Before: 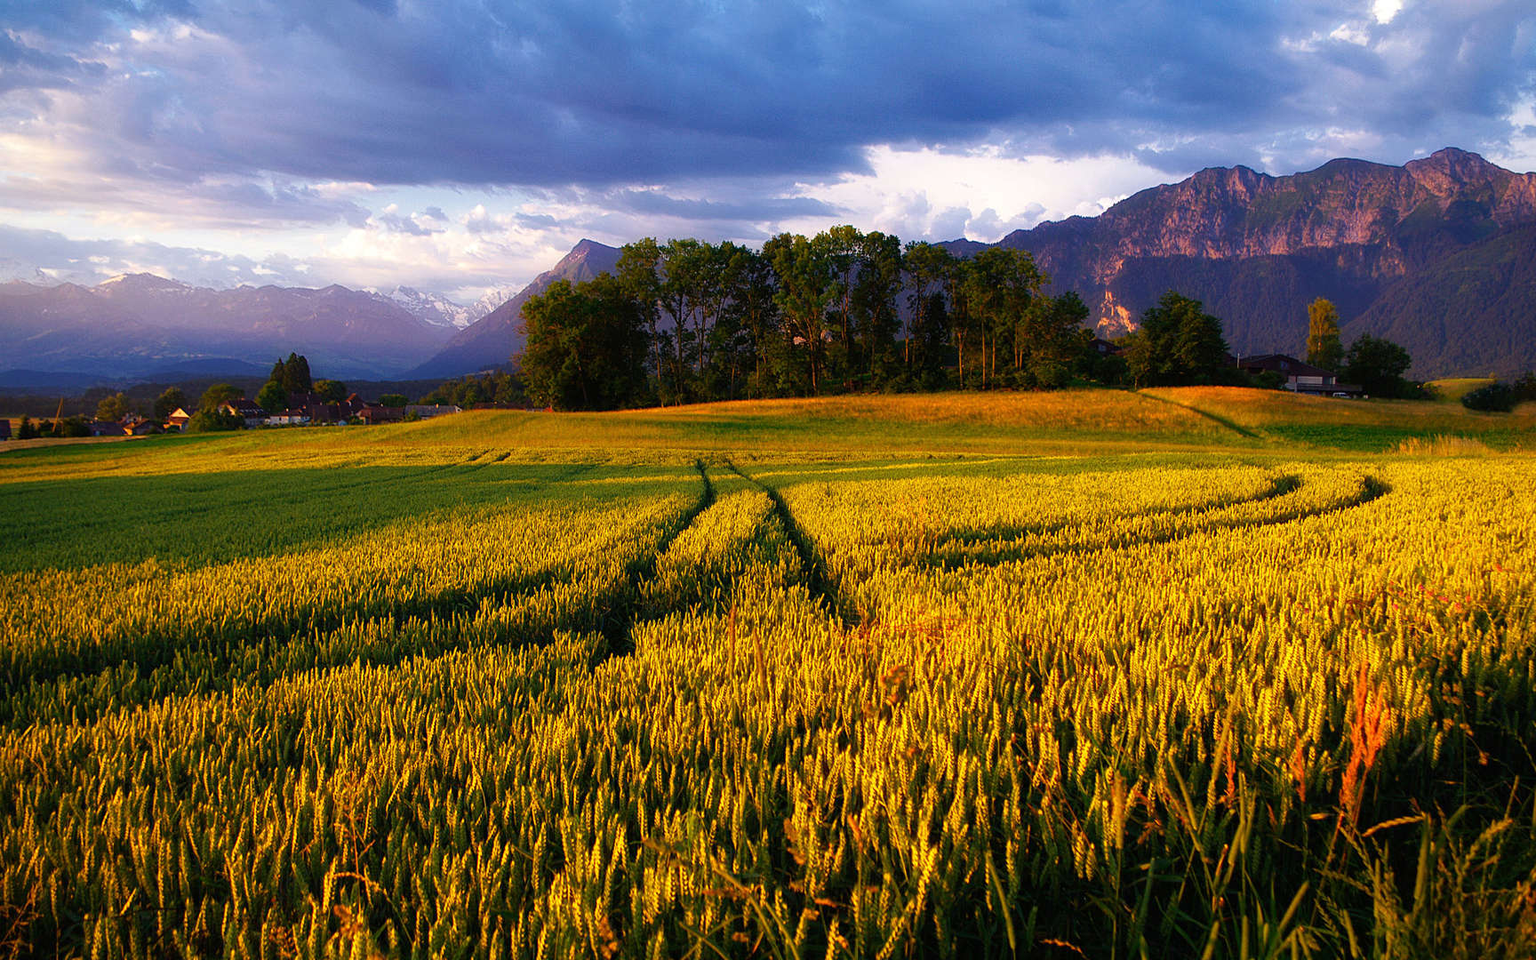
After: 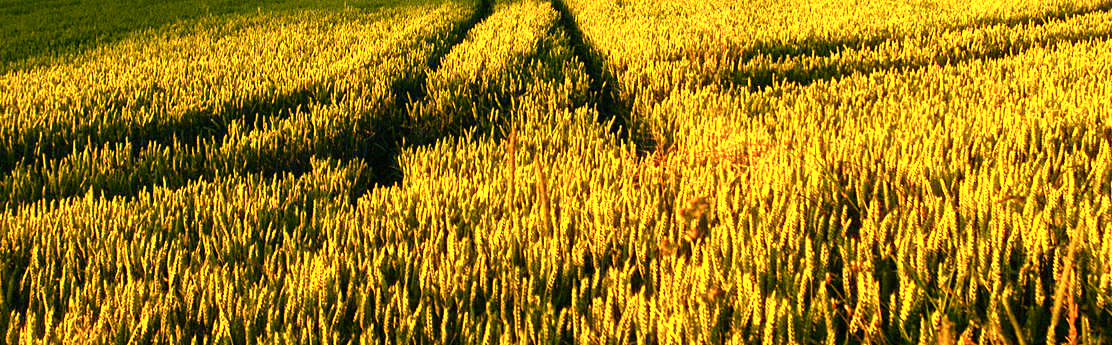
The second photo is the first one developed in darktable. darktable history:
crop: left 18.091%, top 51.13%, right 17.525%, bottom 16.85%
color zones: curves: ch0 [(0.099, 0.624) (0.257, 0.596) (0.384, 0.376) (0.529, 0.492) (0.697, 0.564) (0.768, 0.532) (0.908, 0.644)]; ch1 [(0.112, 0.564) (0.254, 0.612) (0.432, 0.676) (0.592, 0.456) (0.743, 0.684) (0.888, 0.536)]; ch2 [(0.25, 0.5) (0.469, 0.36) (0.75, 0.5)]
